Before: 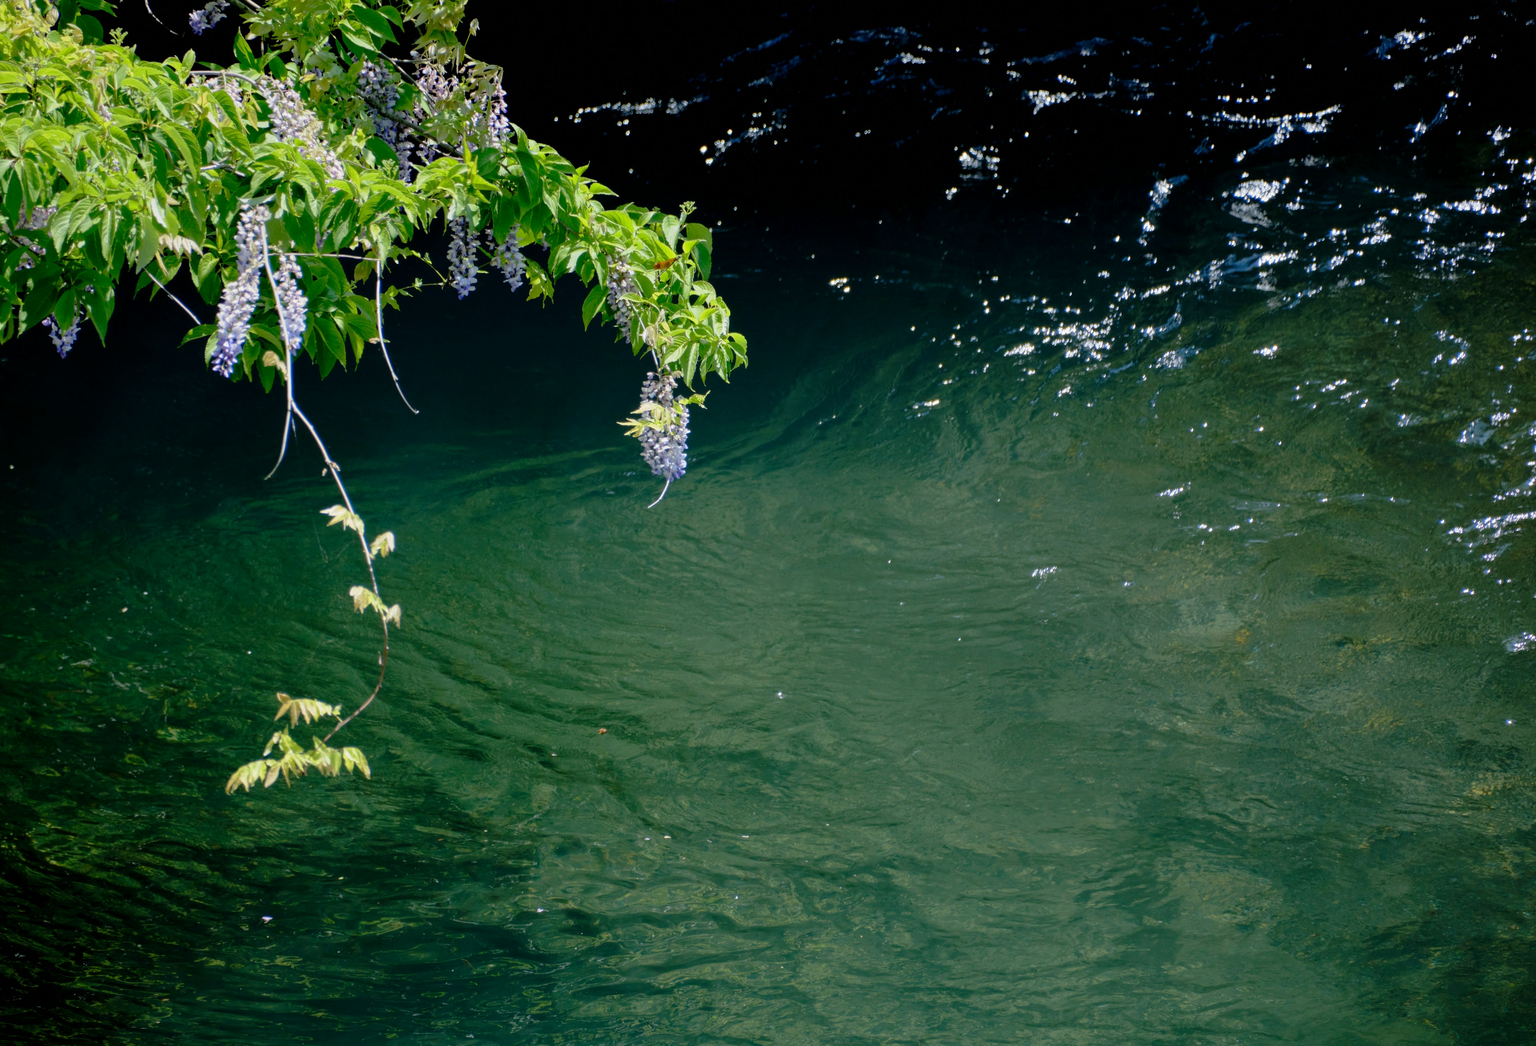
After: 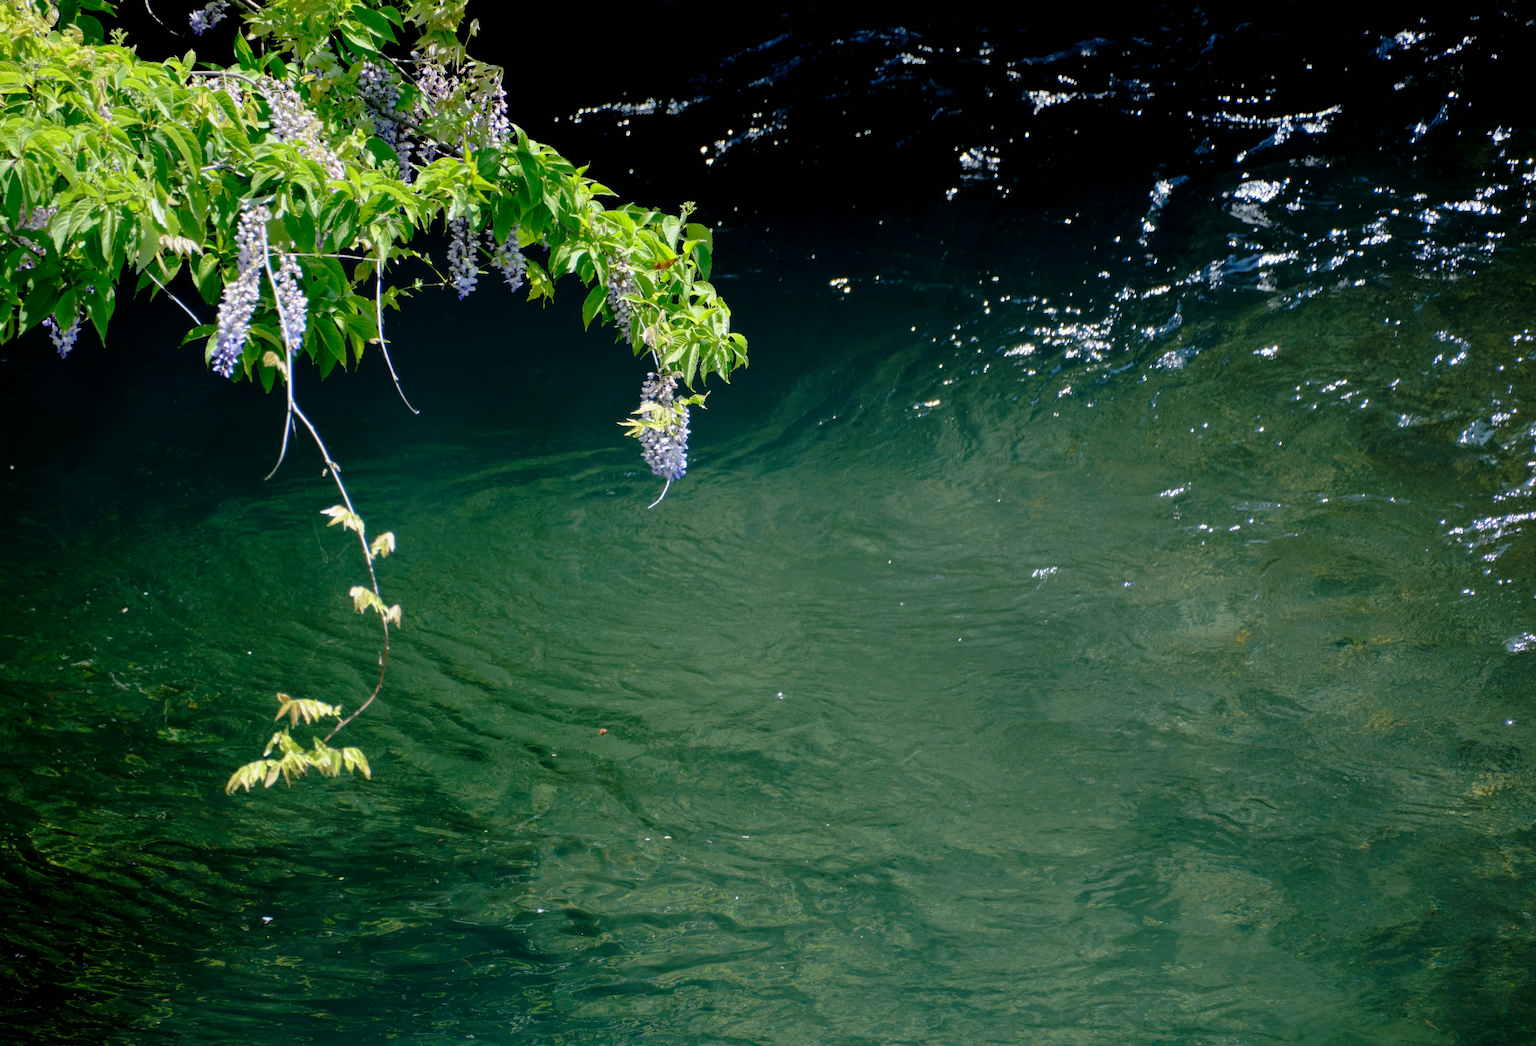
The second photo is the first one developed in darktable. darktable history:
white balance: emerald 1
exposure: exposure 0.191 EV, compensate highlight preservation false
